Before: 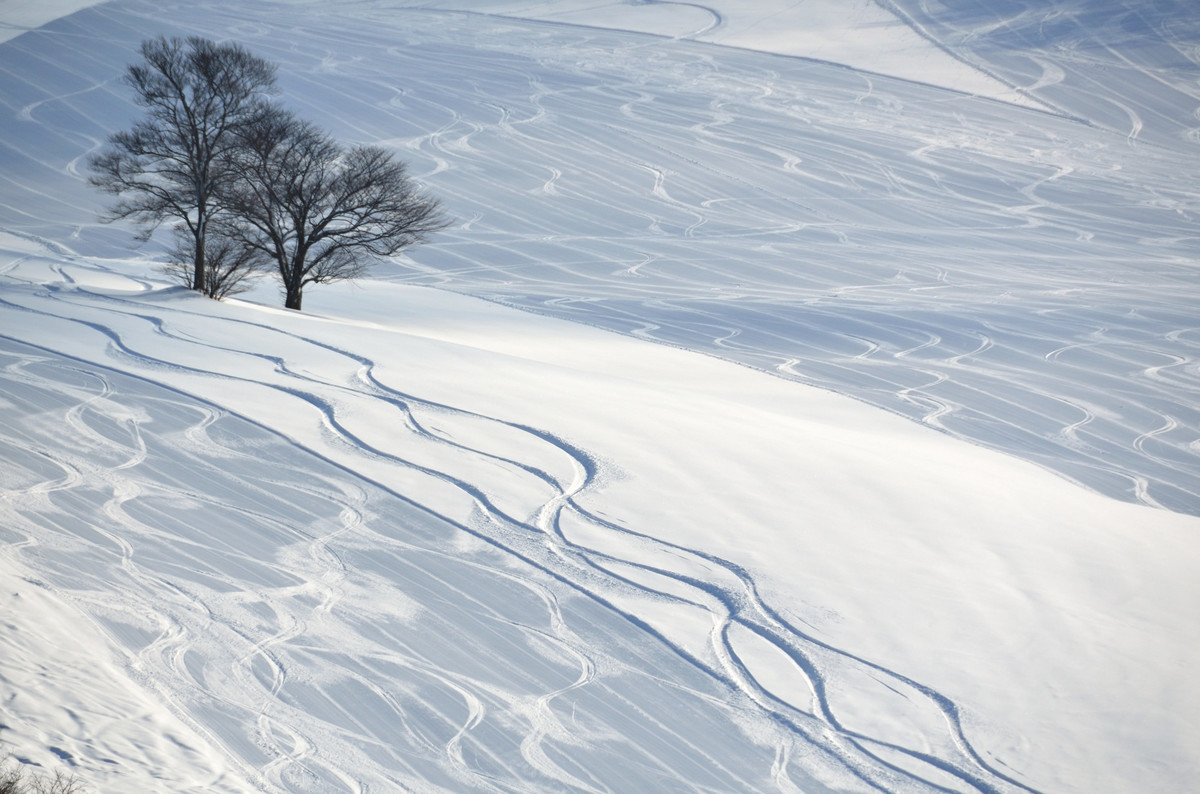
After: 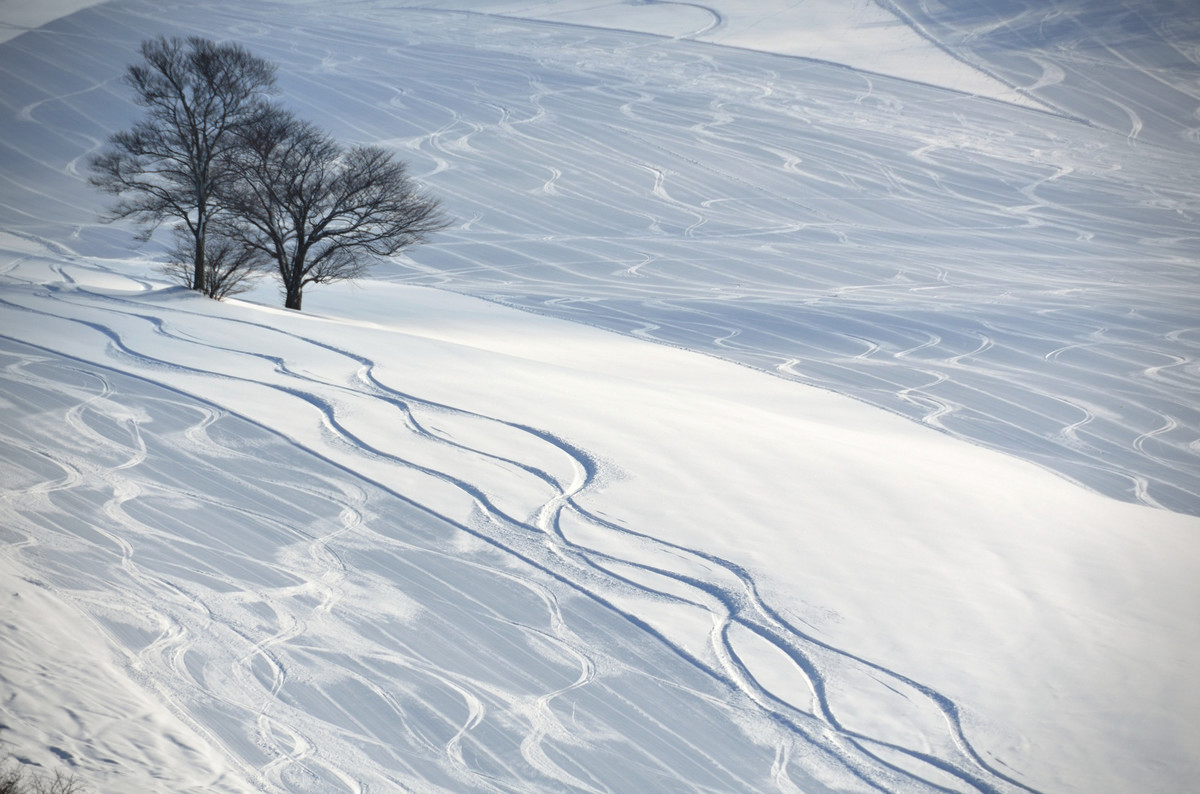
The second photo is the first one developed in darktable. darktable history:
base curve: curves: ch0 [(0, 0) (0.472, 0.455) (1, 1)], preserve colors none
vignetting: fall-off radius 60.92%
